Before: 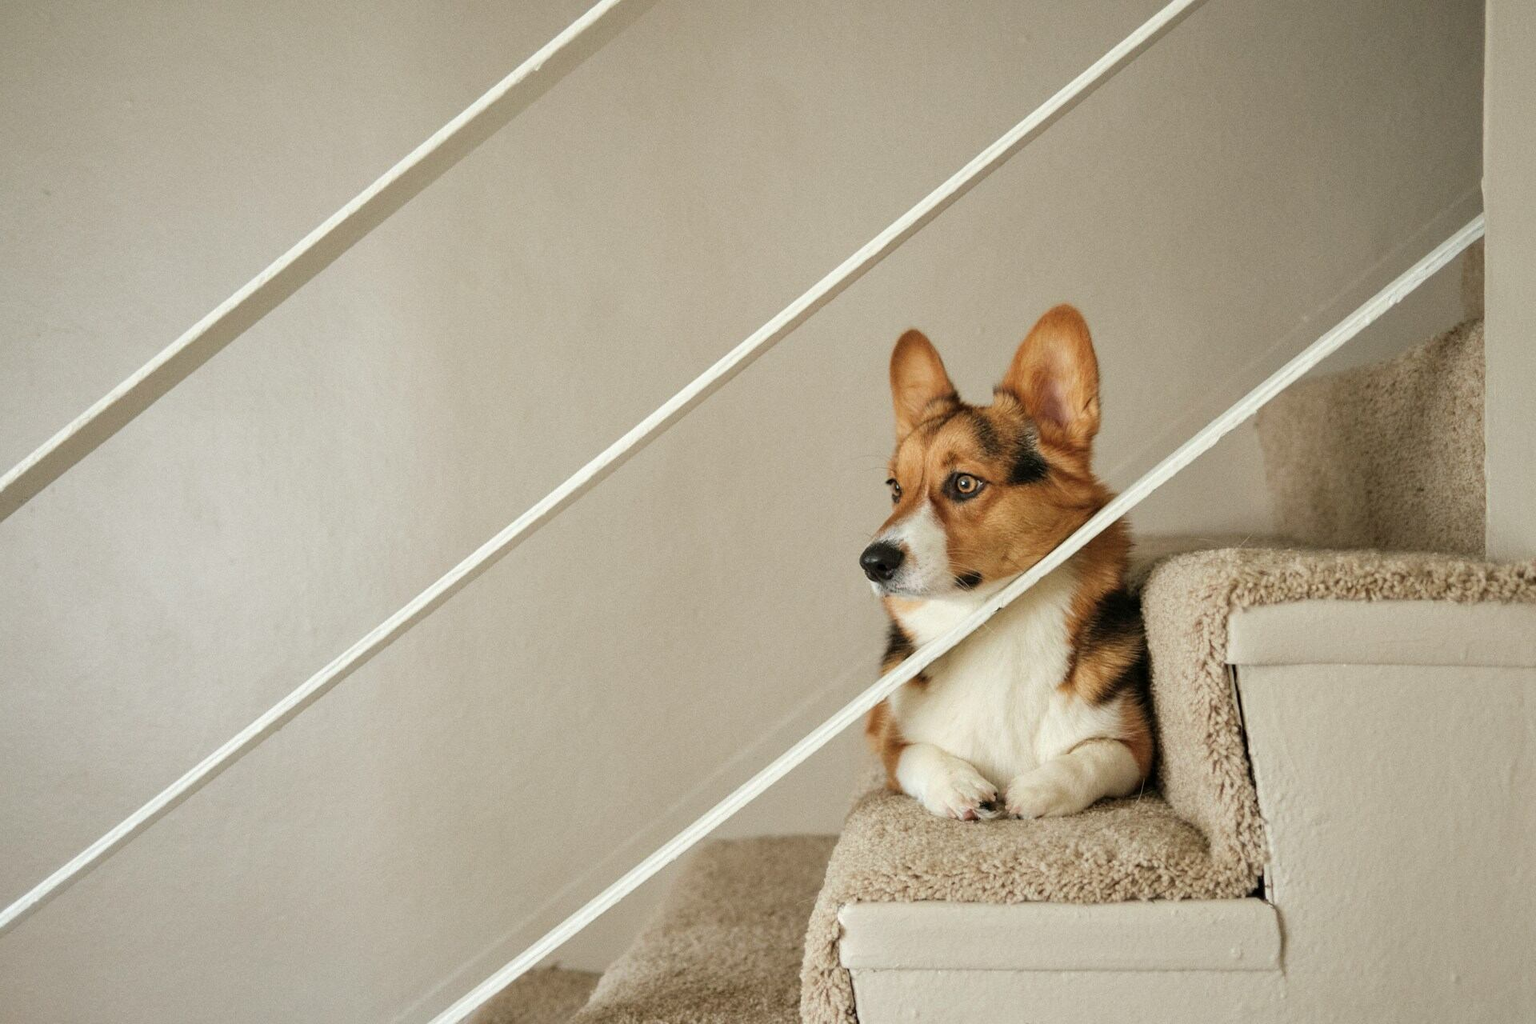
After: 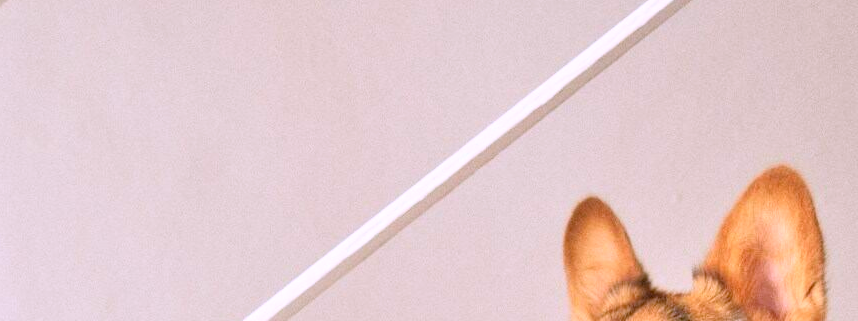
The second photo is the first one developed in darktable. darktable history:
tone equalizer: -7 EV 0.15 EV, -6 EV 0.6 EV, -5 EV 1.15 EV, -4 EV 1.33 EV, -3 EV 1.15 EV, -2 EV 0.6 EV, -1 EV 0.15 EV, mask exposure compensation -0.5 EV
contrast brightness saturation: contrast 0.2, brightness 0.16, saturation 0.22
crop: left 28.64%, top 16.832%, right 26.637%, bottom 58.055%
white balance: red 1.042, blue 1.17
